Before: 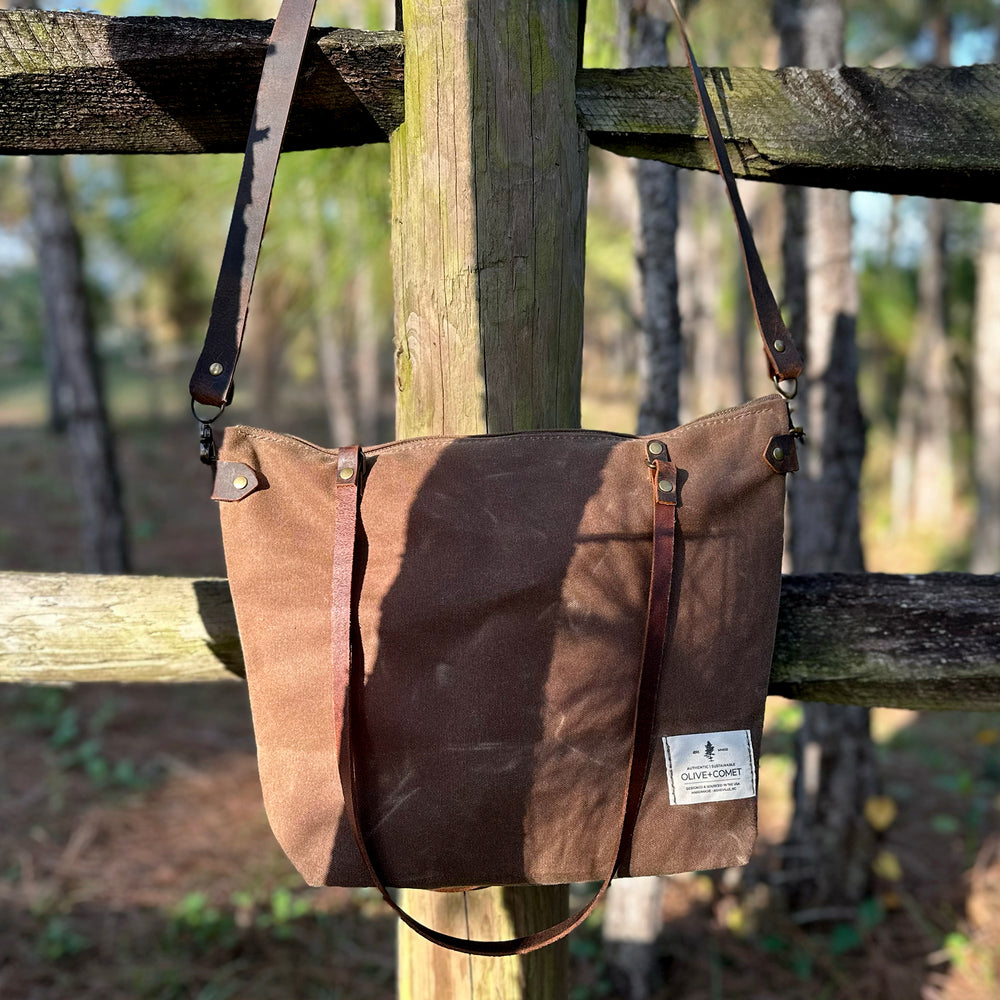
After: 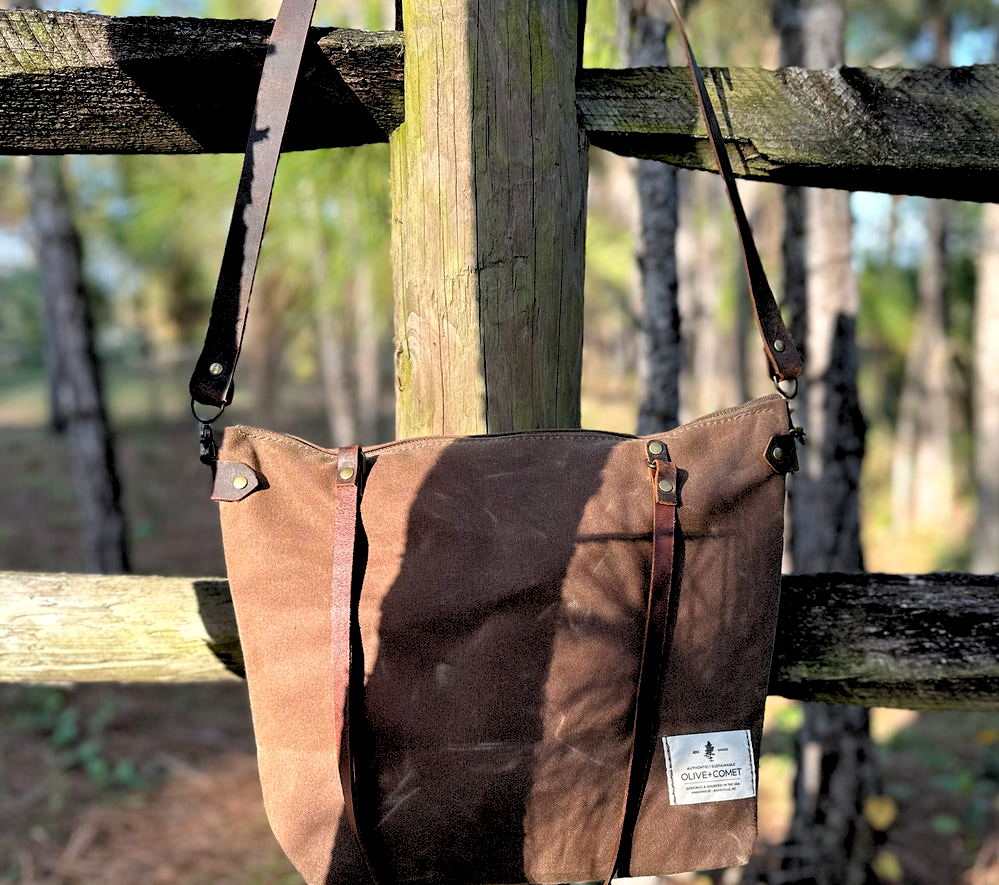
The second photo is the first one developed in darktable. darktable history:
rgb levels: levels [[0.013, 0.434, 0.89], [0, 0.5, 1], [0, 0.5, 1]]
crop and rotate: top 0%, bottom 11.49%
